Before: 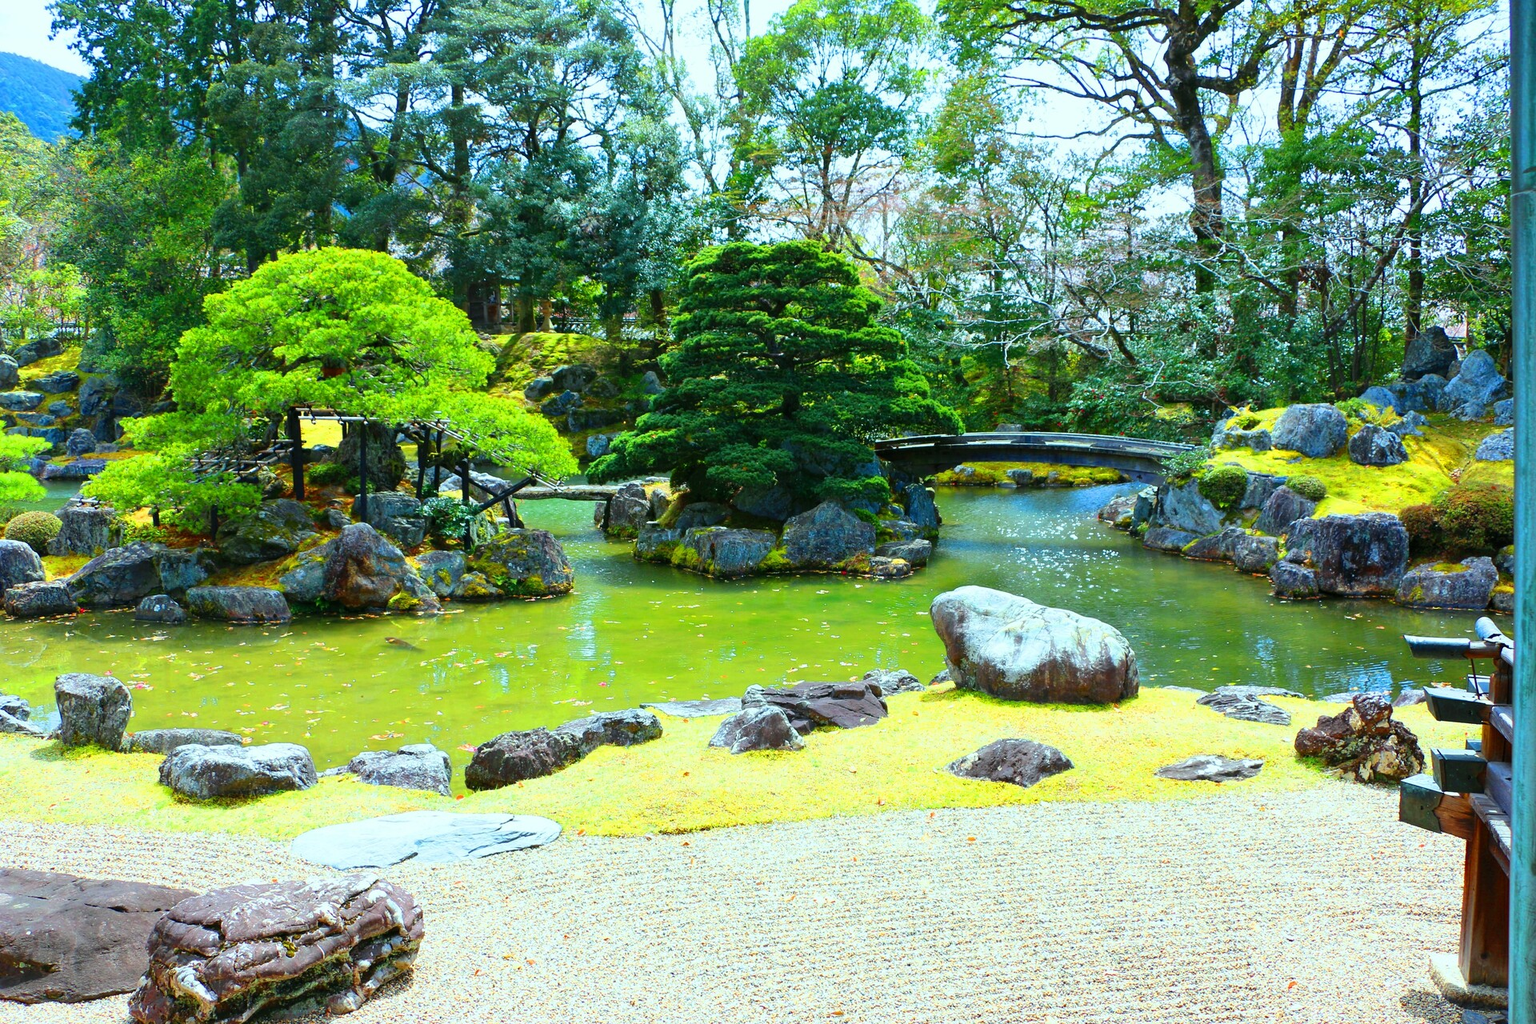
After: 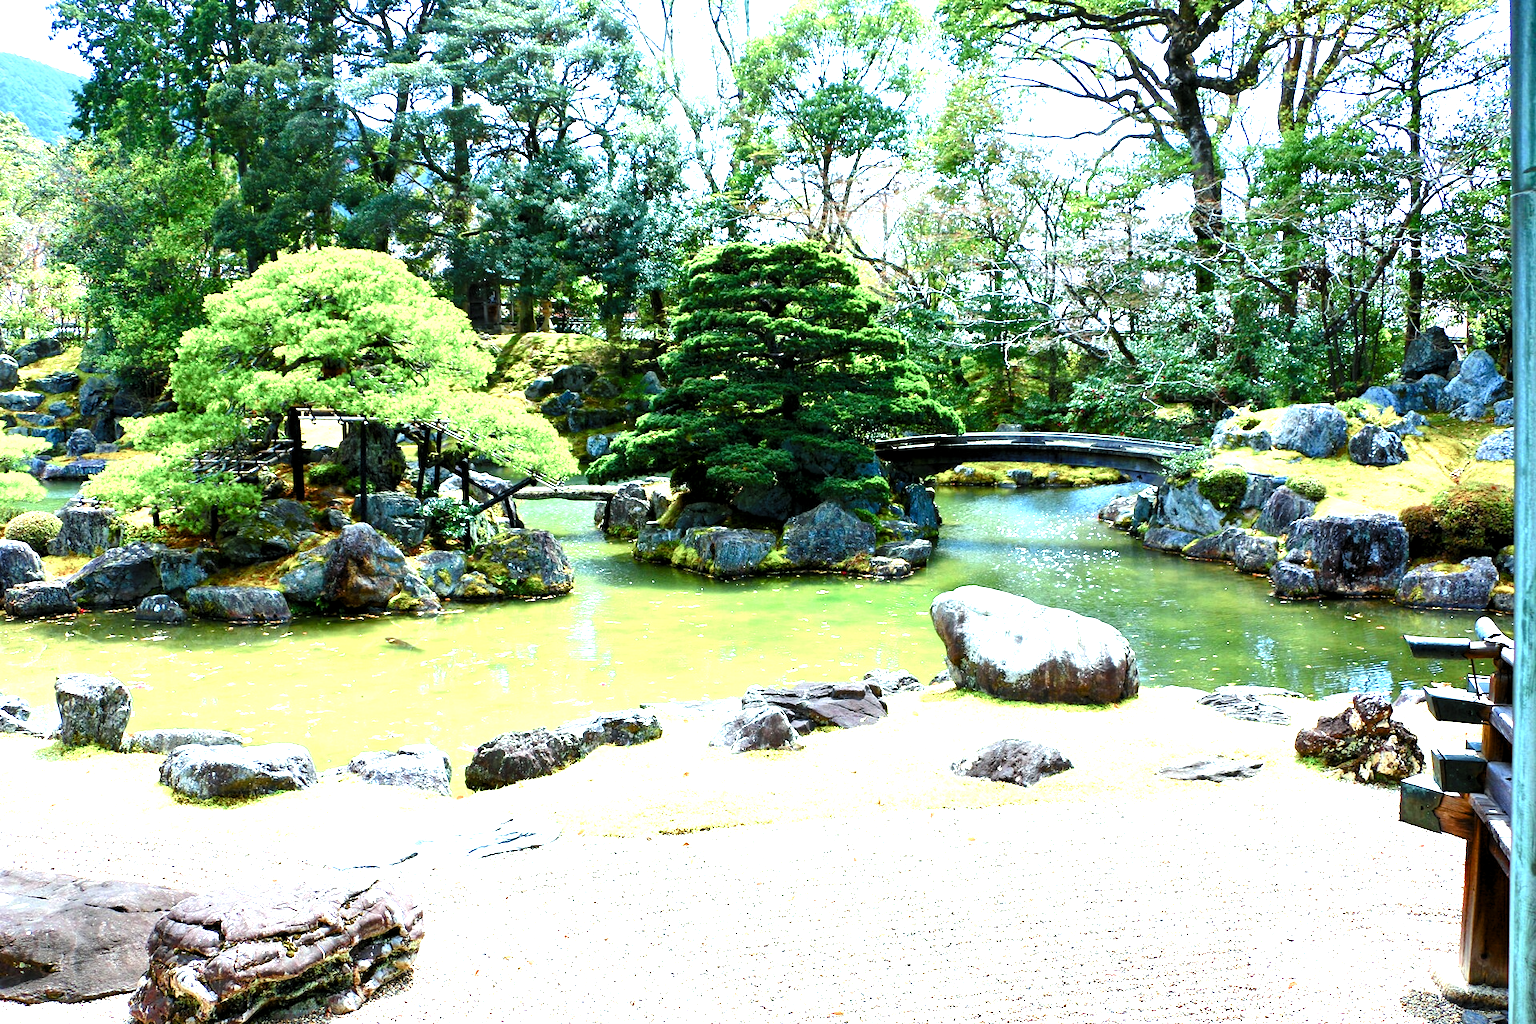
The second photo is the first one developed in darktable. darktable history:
levels: white 99.96%, levels [0.116, 0.574, 1]
color balance rgb: highlights gain › luminance 15.011%, perceptual saturation grading › global saturation 20%, perceptual saturation grading › highlights -49.582%, perceptual saturation grading › shadows 24.532%
exposure: exposure 1.001 EV, compensate exposure bias true, compensate highlight preservation false
